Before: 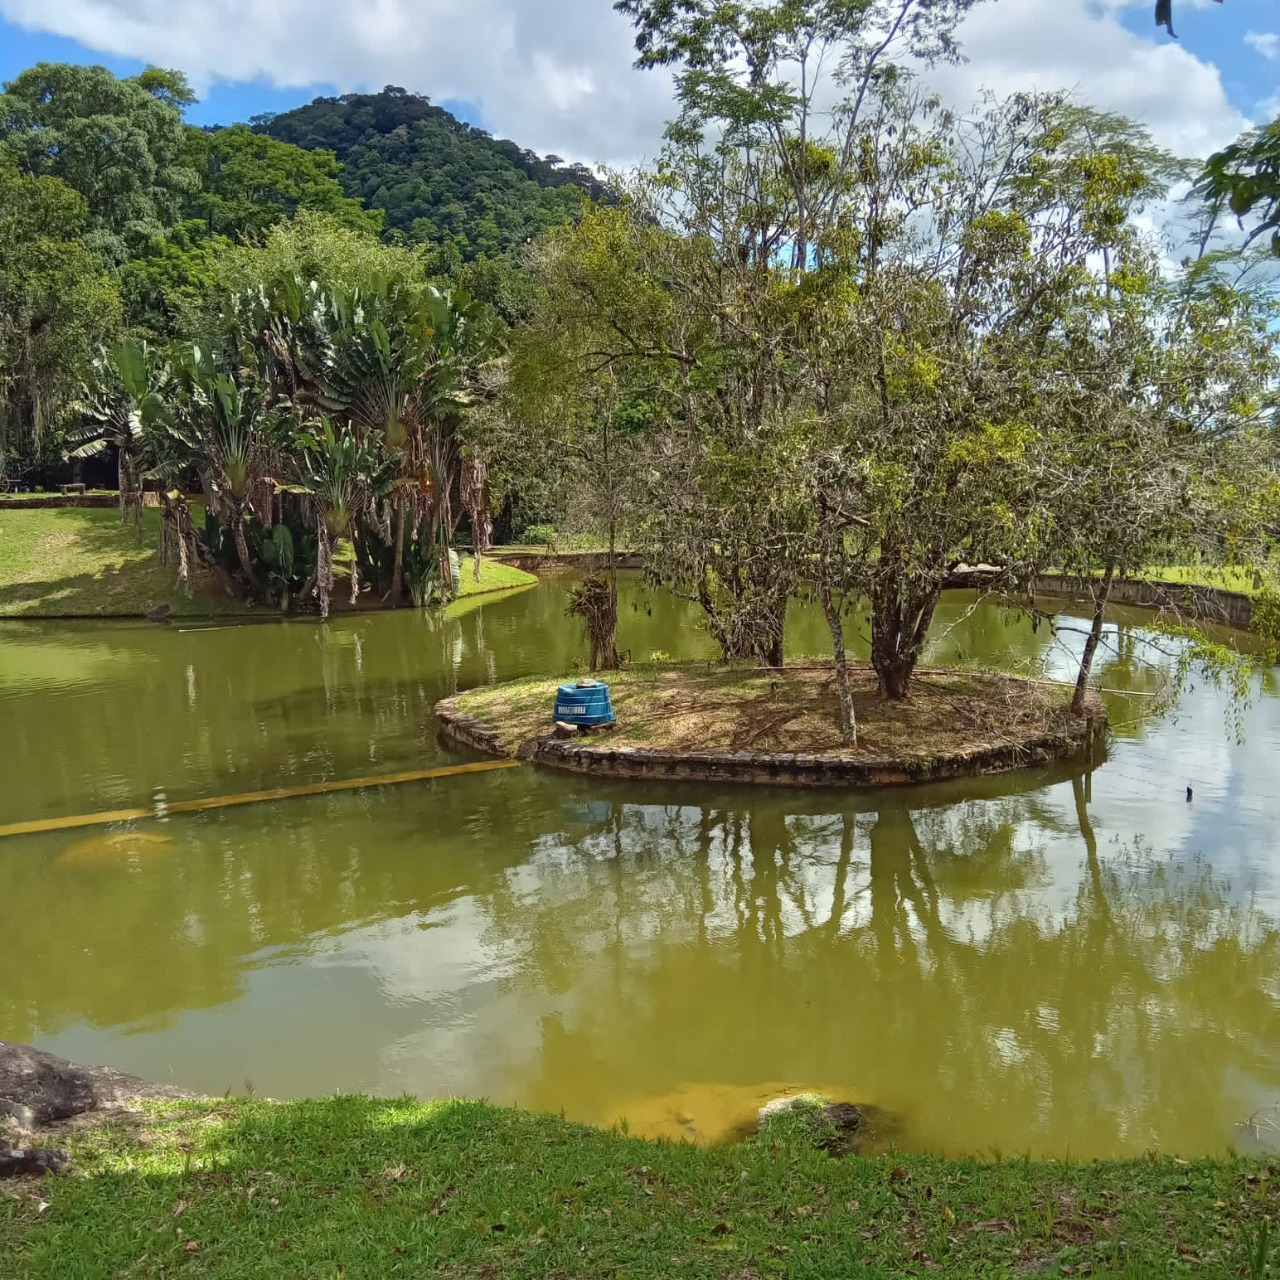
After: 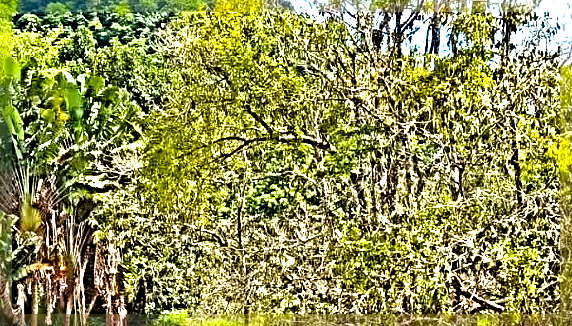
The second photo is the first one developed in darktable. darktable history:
sharpen: radius 6.259, amount 1.786, threshold 0.185
color balance rgb: linear chroma grading › global chroma 14.652%, perceptual saturation grading › global saturation 31.319%
crop: left 28.635%, top 16.836%, right 26.612%, bottom 57.629%
exposure: black level correction 0.001, exposure 1.638 EV, compensate highlight preservation false
